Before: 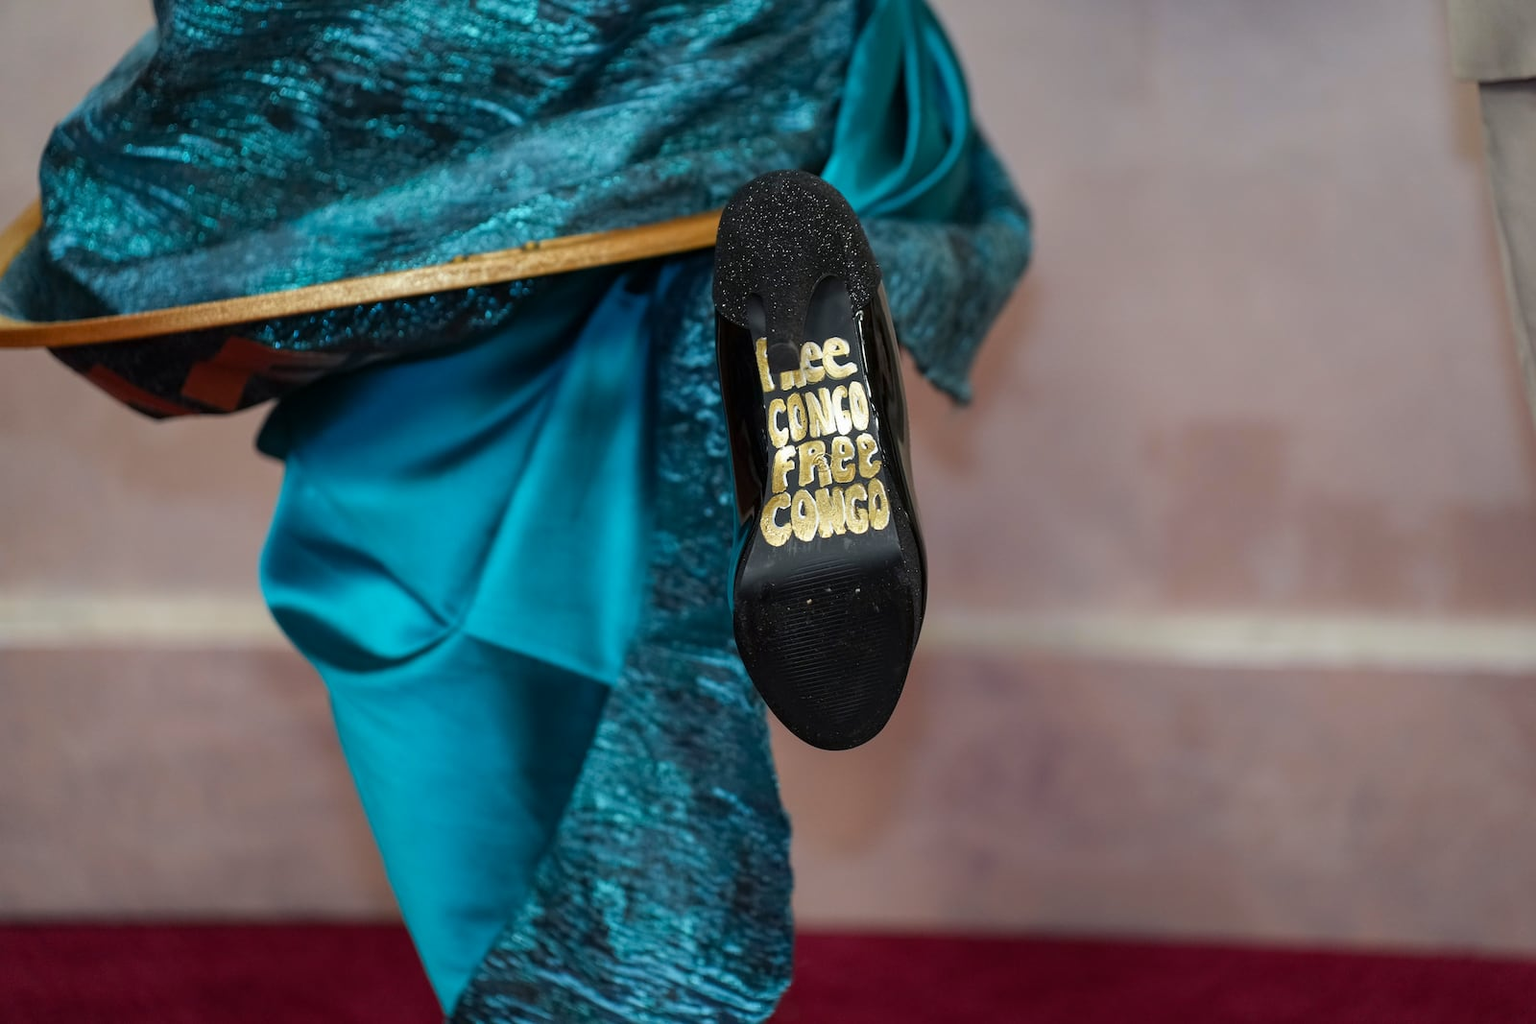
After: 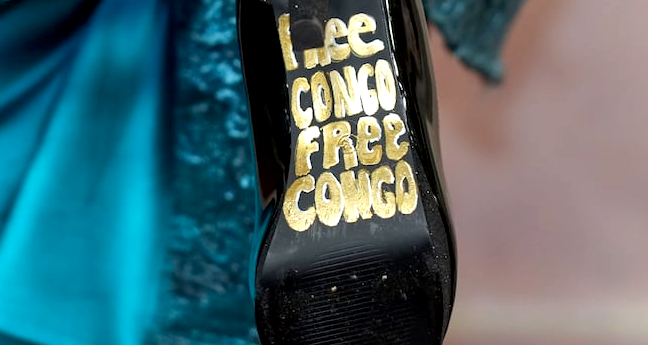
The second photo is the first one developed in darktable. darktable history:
exposure: black level correction 0.005, exposure 0.421 EV, compensate highlight preservation false
crop: left 31.855%, top 31.752%, right 27.584%, bottom 35.835%
